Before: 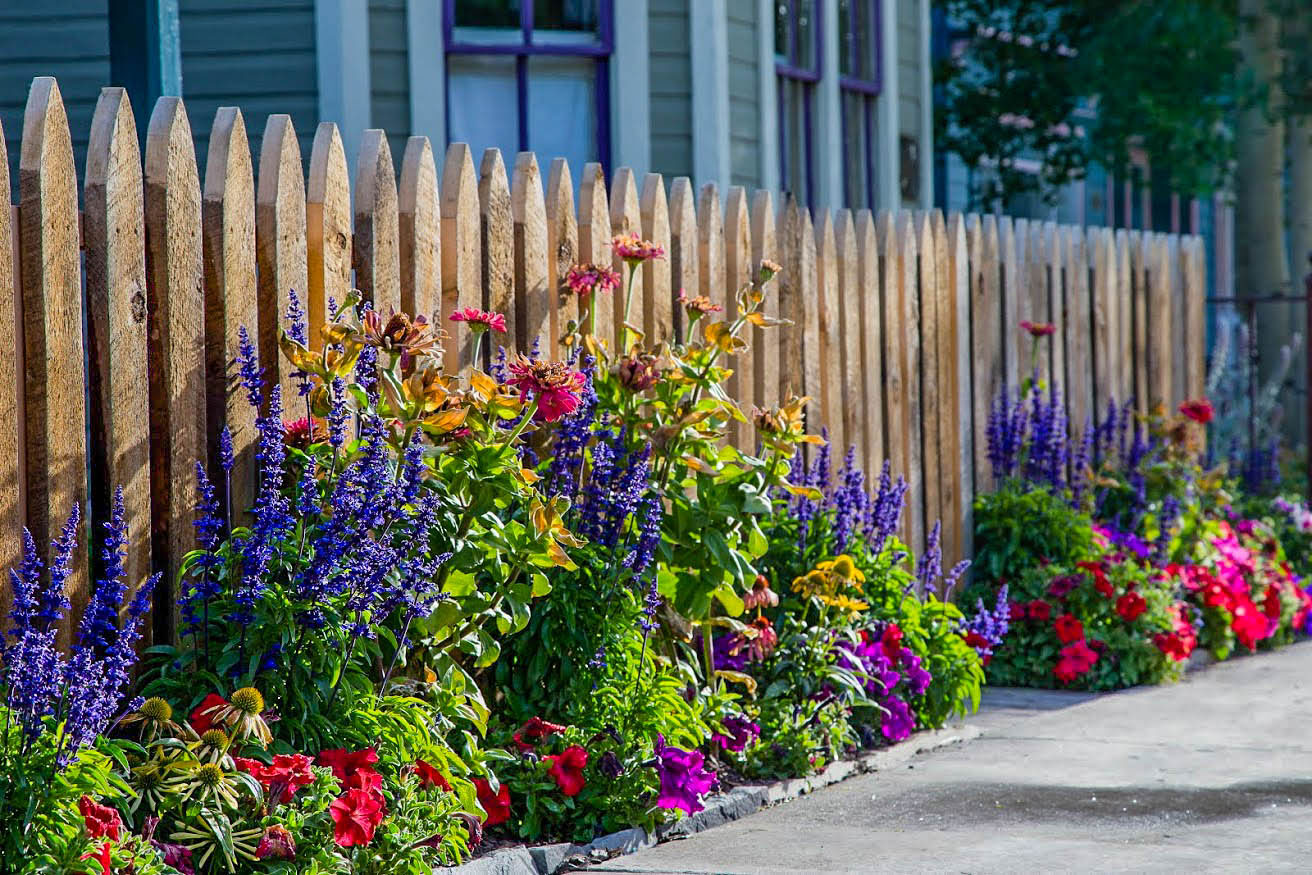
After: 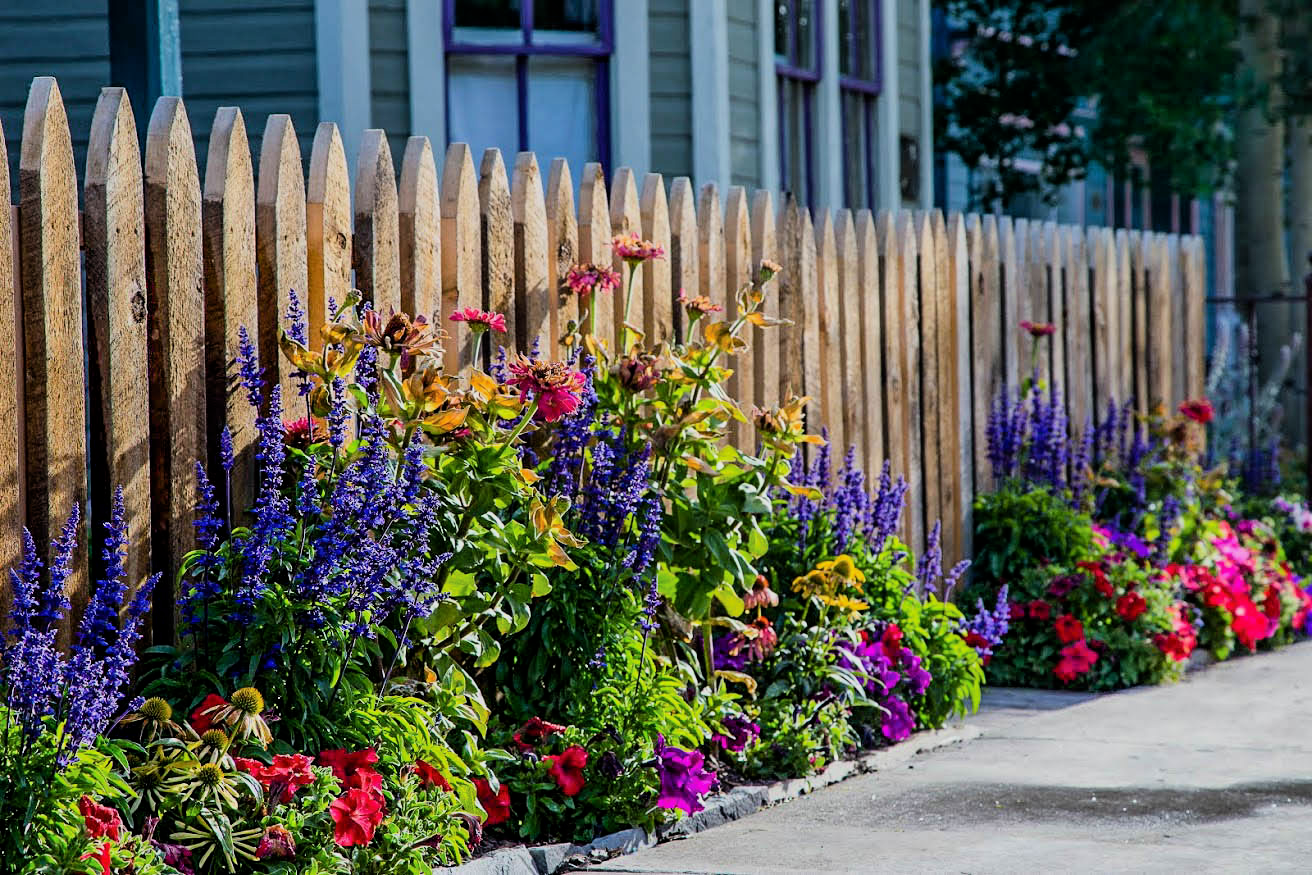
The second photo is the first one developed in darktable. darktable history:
filmic rgb: black relative exposure -16 EV, white relative exposure 5.31 EV, hardness 5.89, contrast 1.24, color science v6 (2022)
